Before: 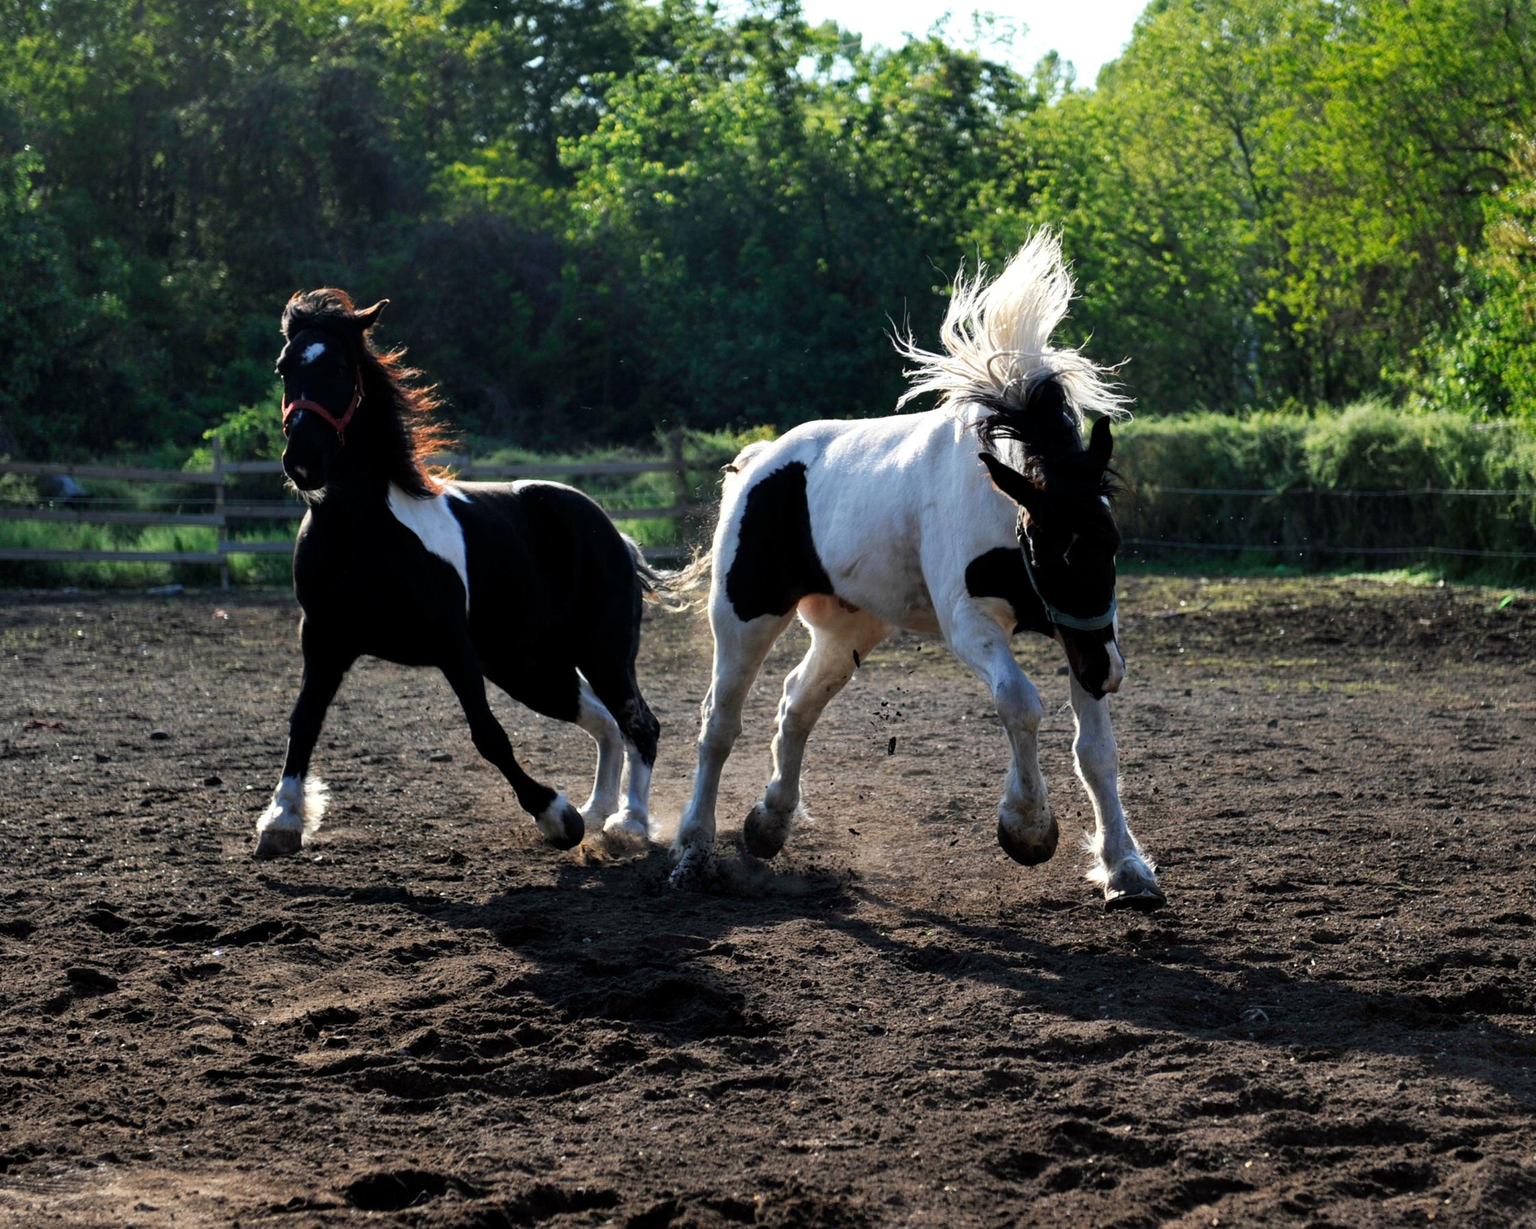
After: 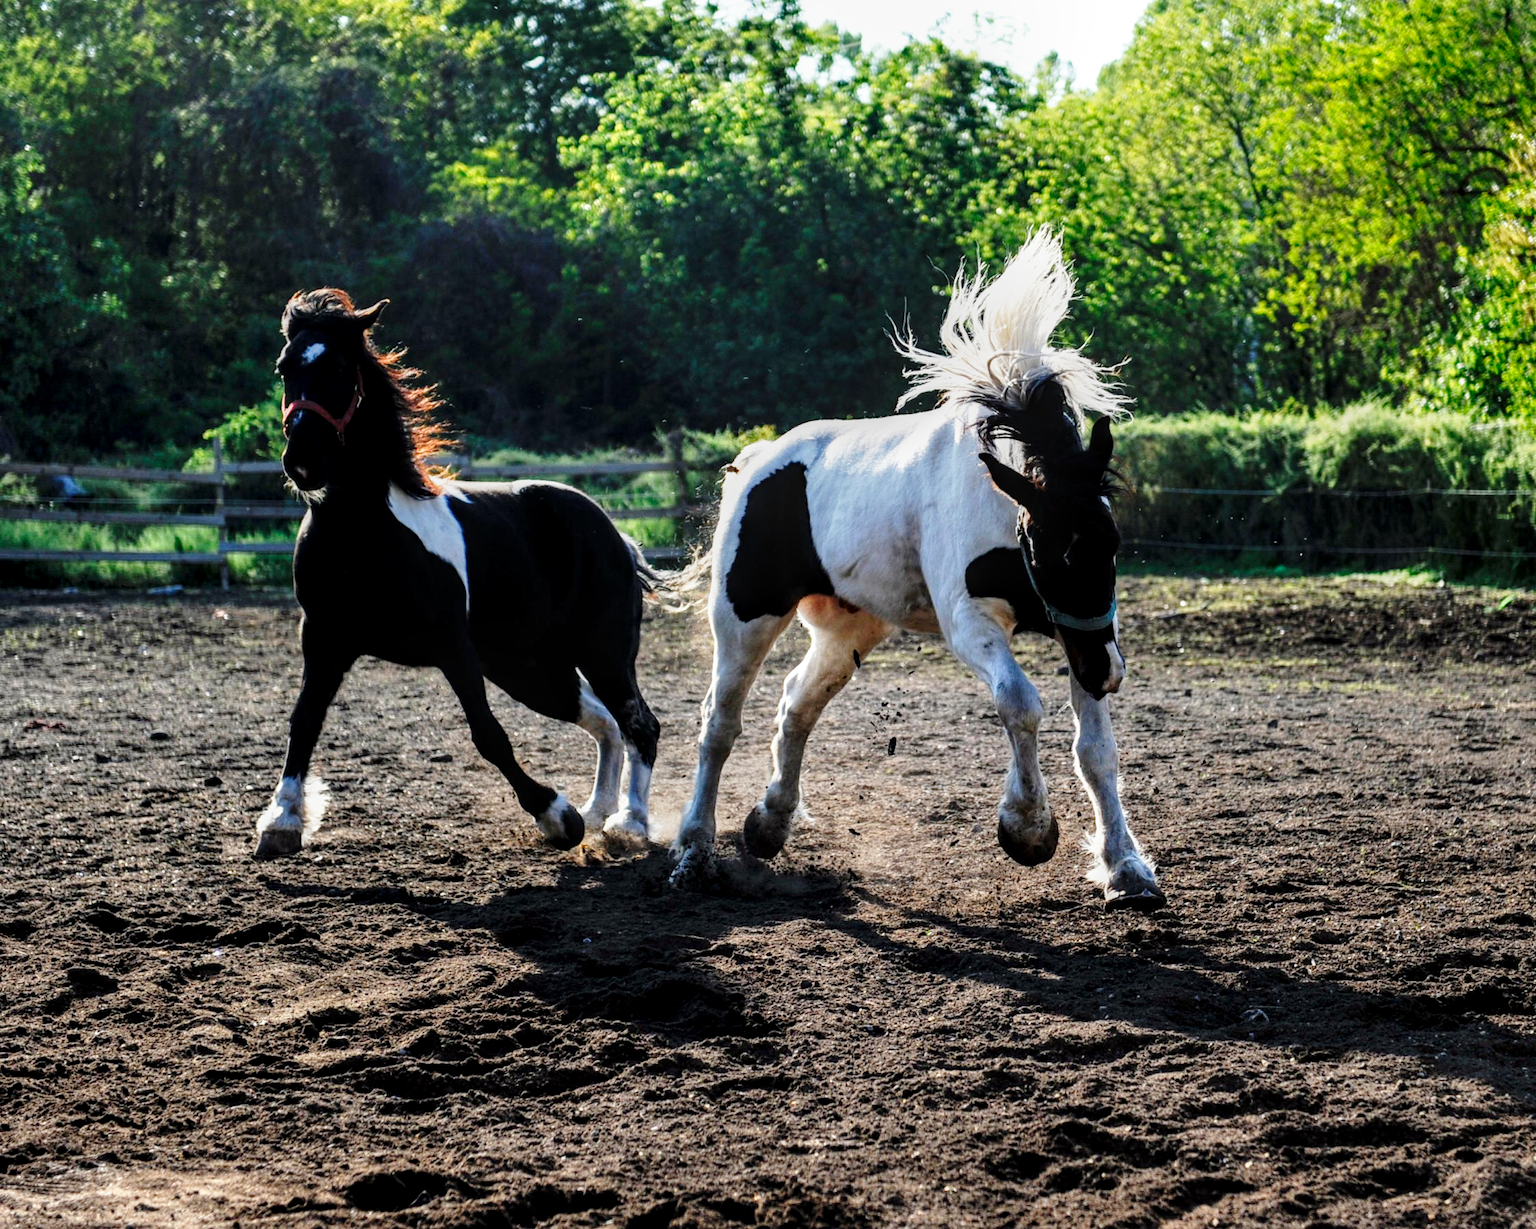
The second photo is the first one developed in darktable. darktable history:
base curve: curves: ch0 [(0, 0) (0.028, 0.03) (0.121, 0.232) (0.46, 0.748) (0.859, 0.968) (1, 1)], preserve colors none
local contrast: highlights 23%, detail 130%
